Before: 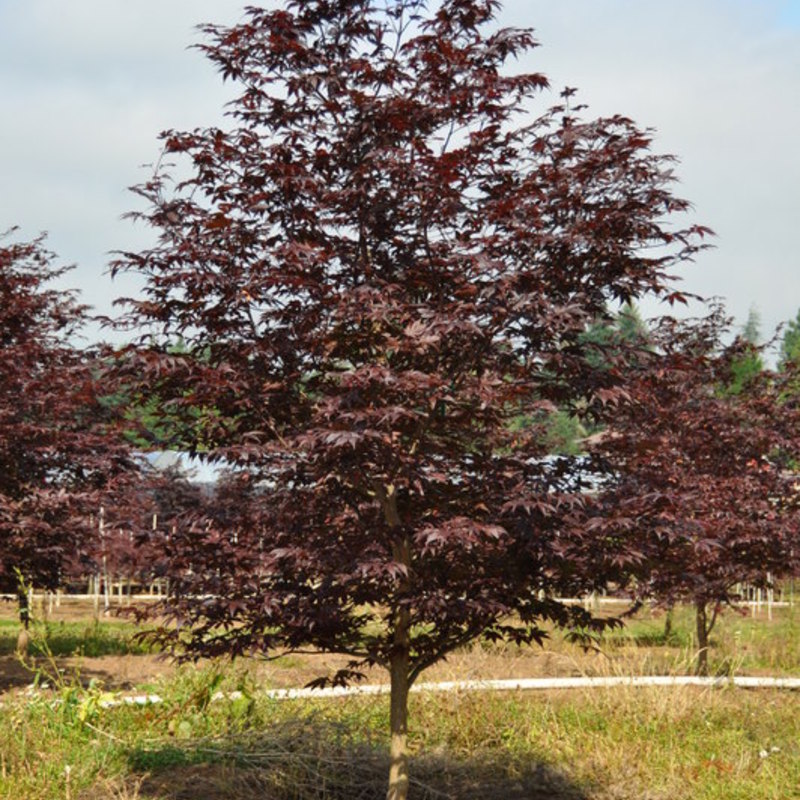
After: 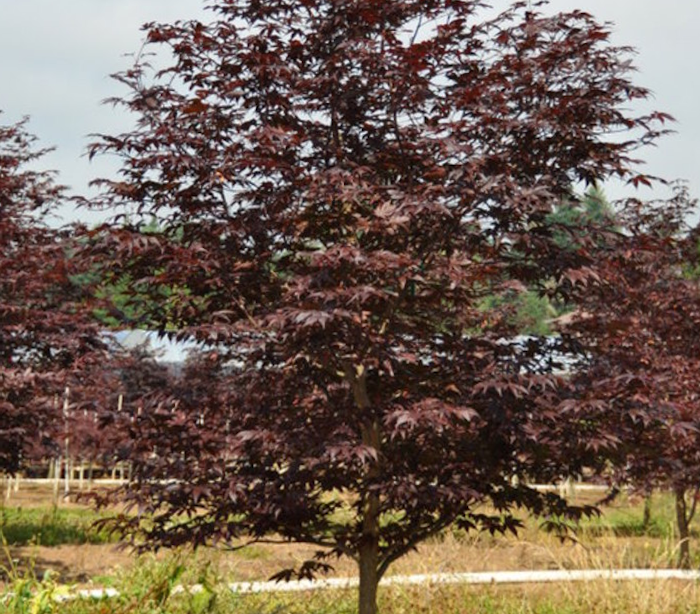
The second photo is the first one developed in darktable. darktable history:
rotate and perspective: rotation 0.215°, lens shift (vertical) -0.139, crop left 0.069, crop right 0.939, crop top 0.002, crop bottom 0.996
crop and rotate: angle 0.03°, top 11.643%, right 5.651%, bottom 11.189%
